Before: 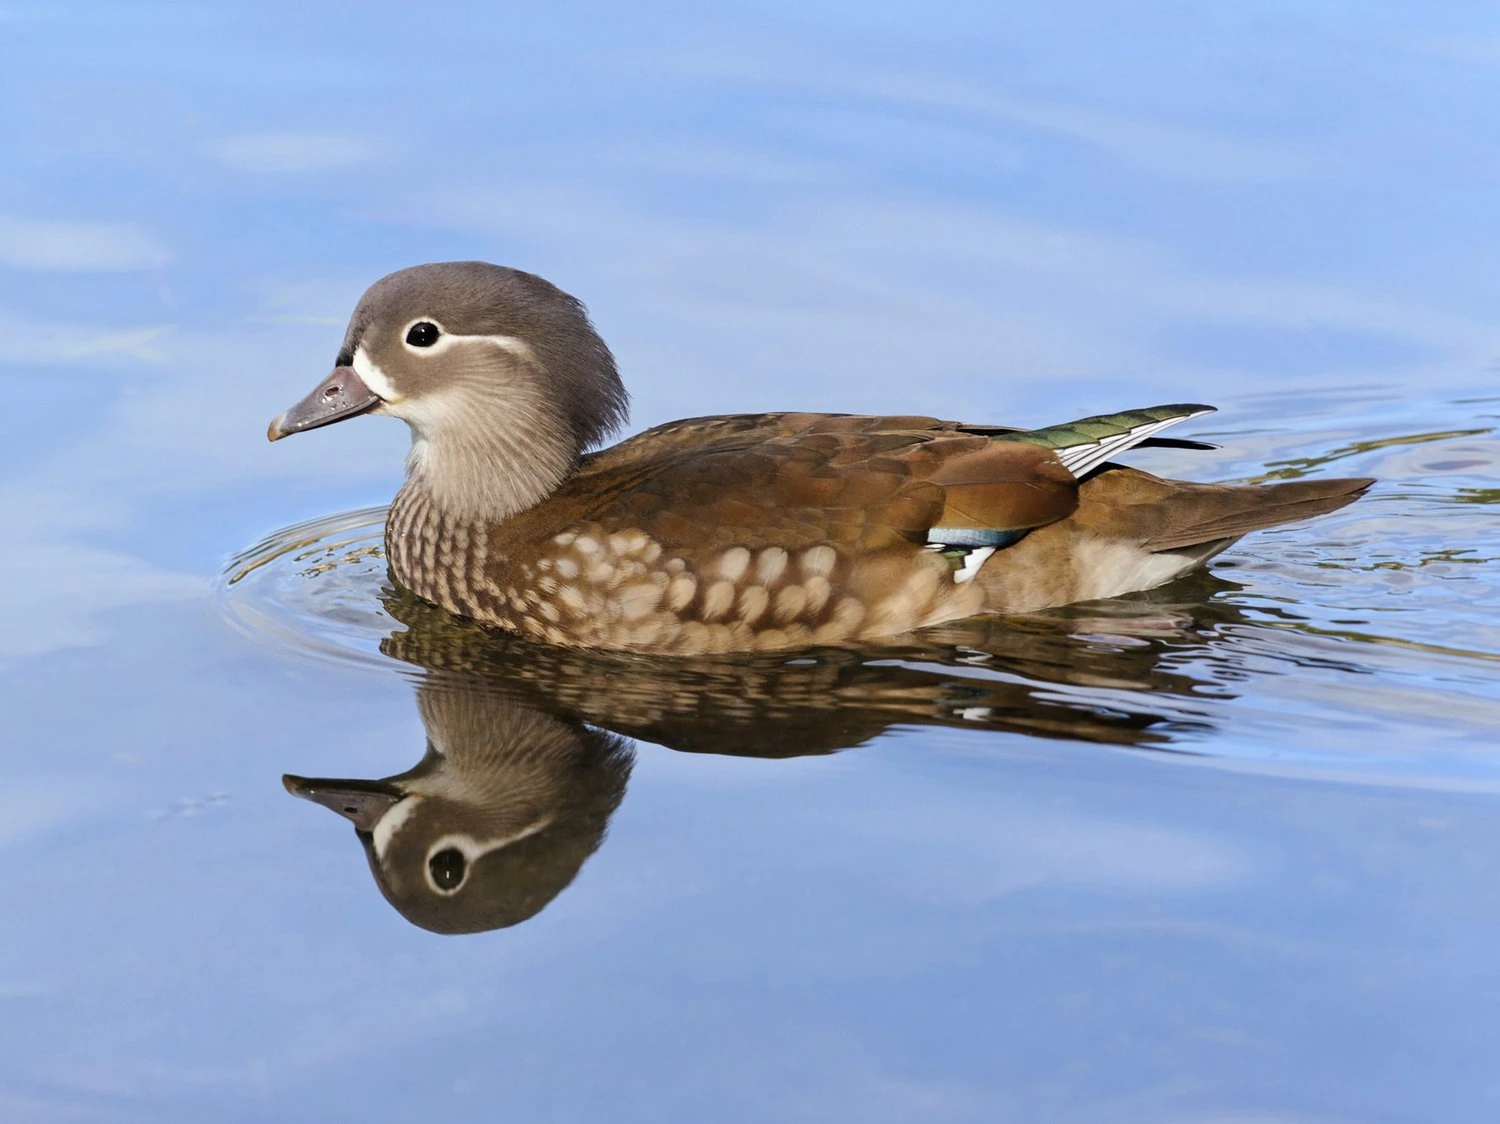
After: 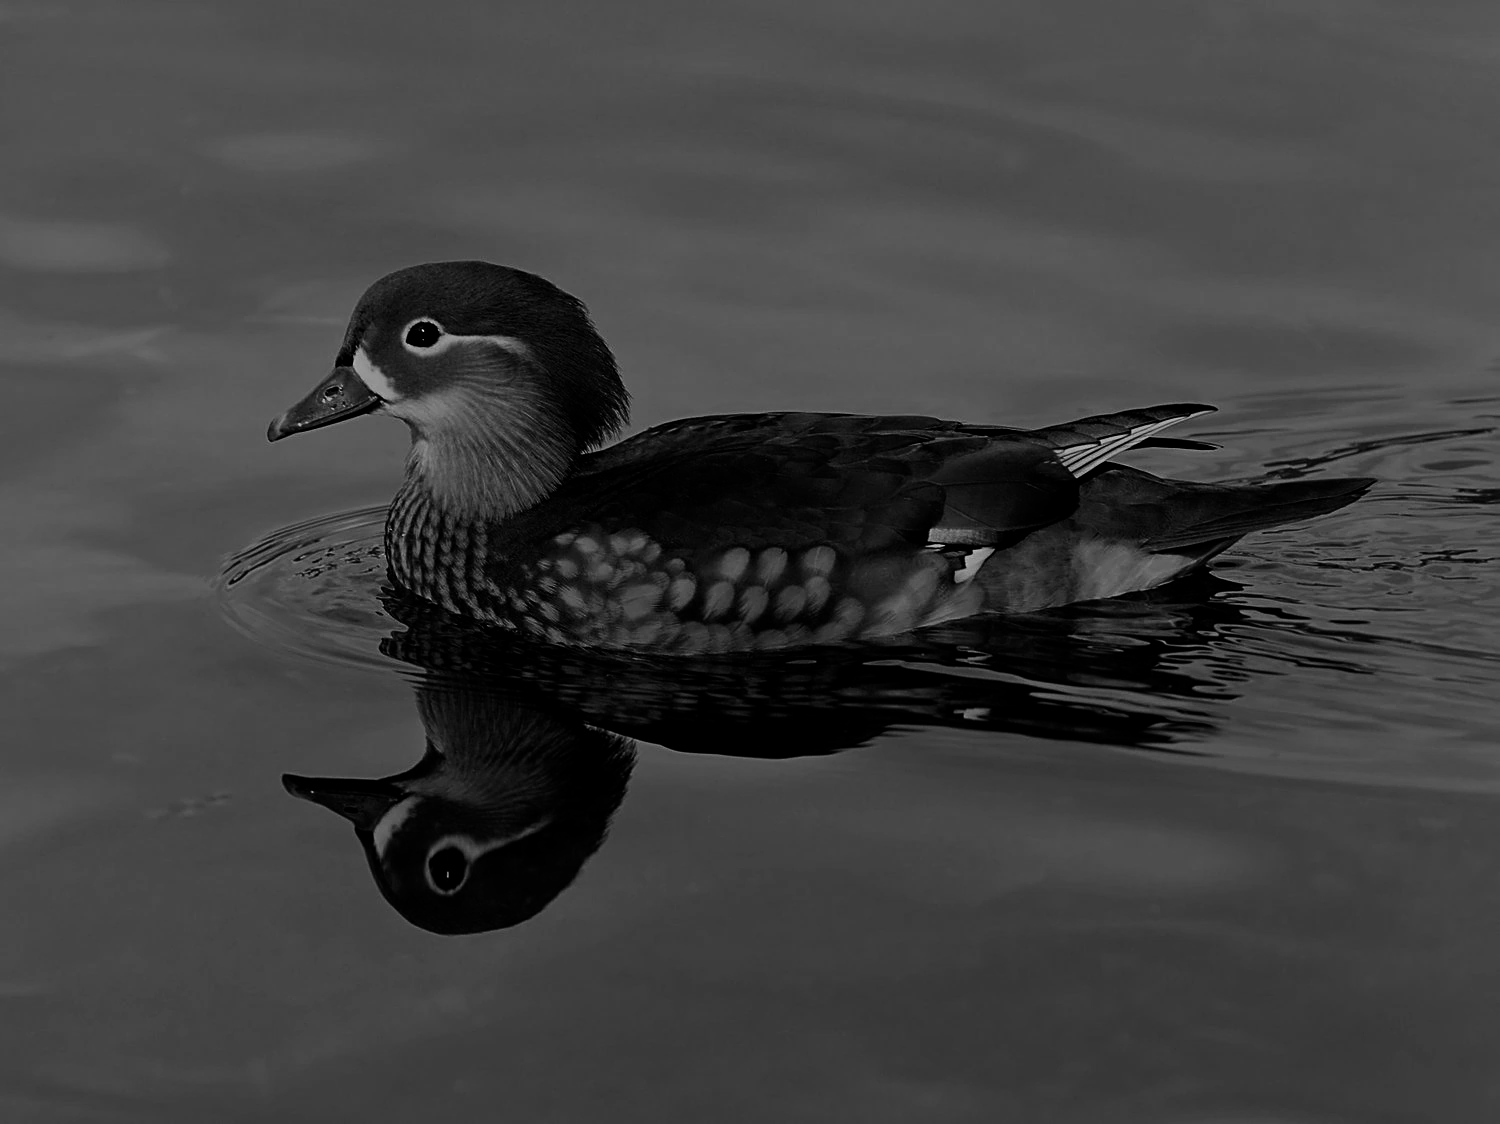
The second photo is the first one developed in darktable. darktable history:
contrast brightness saturation: contrast 0.02, brightness -1, saturation -1
sharpen: on, module defaults
filmic rgb: black relative exposure -7.65 EV, white relative exposure 4.56 EV, hardness 3.61, contrast 1.05
